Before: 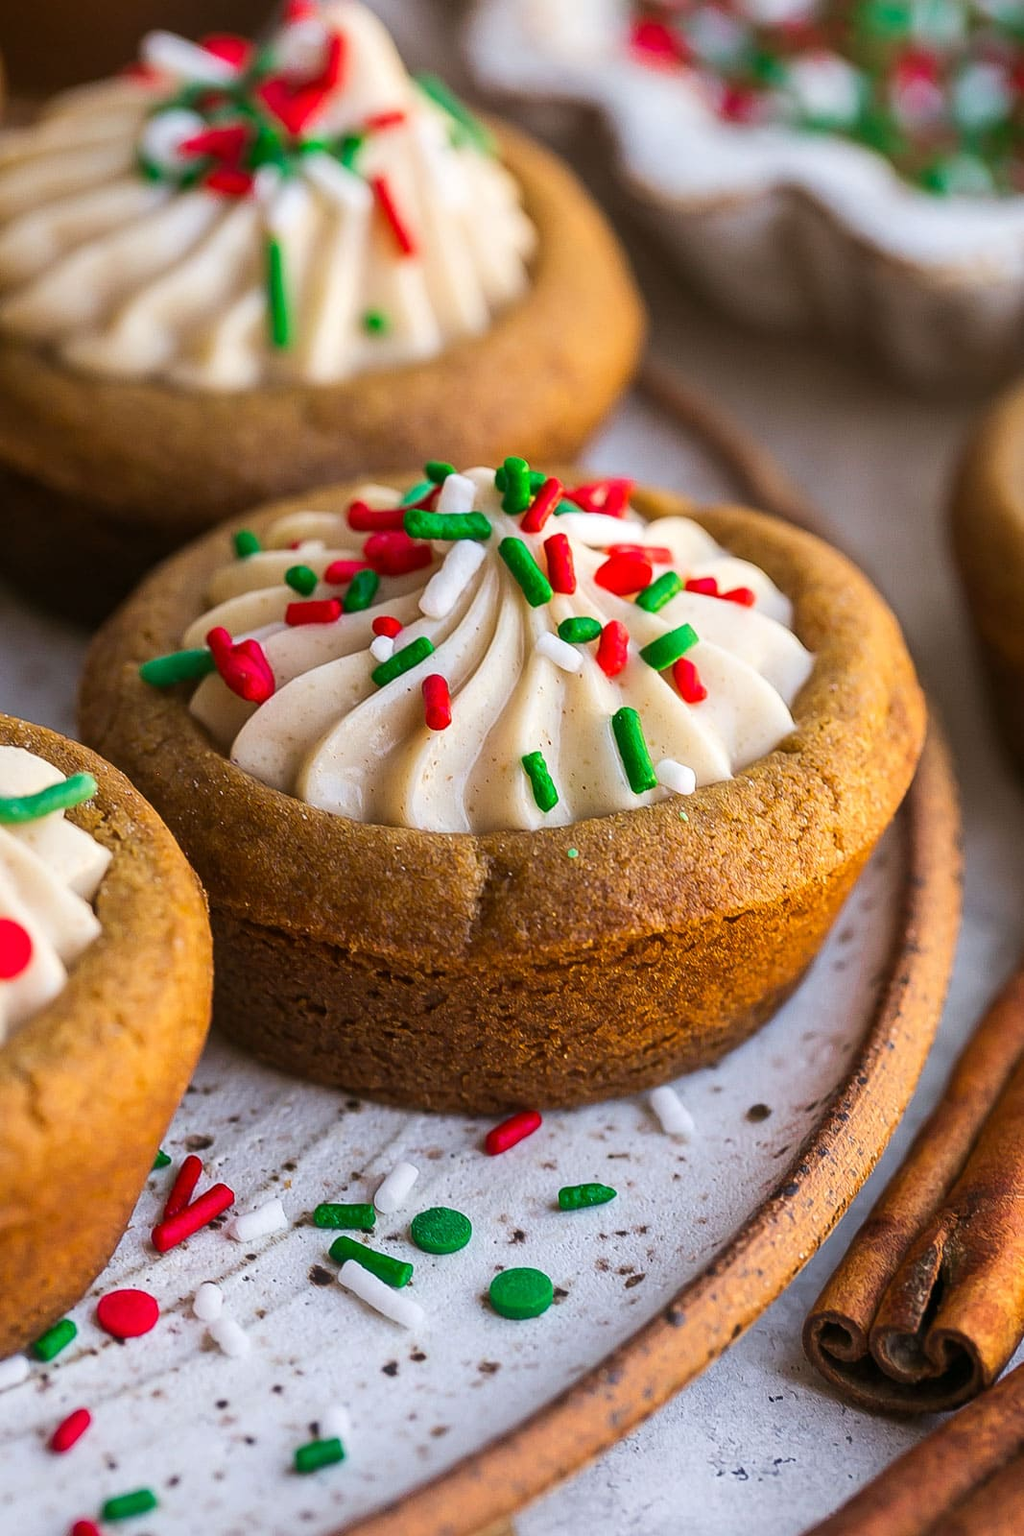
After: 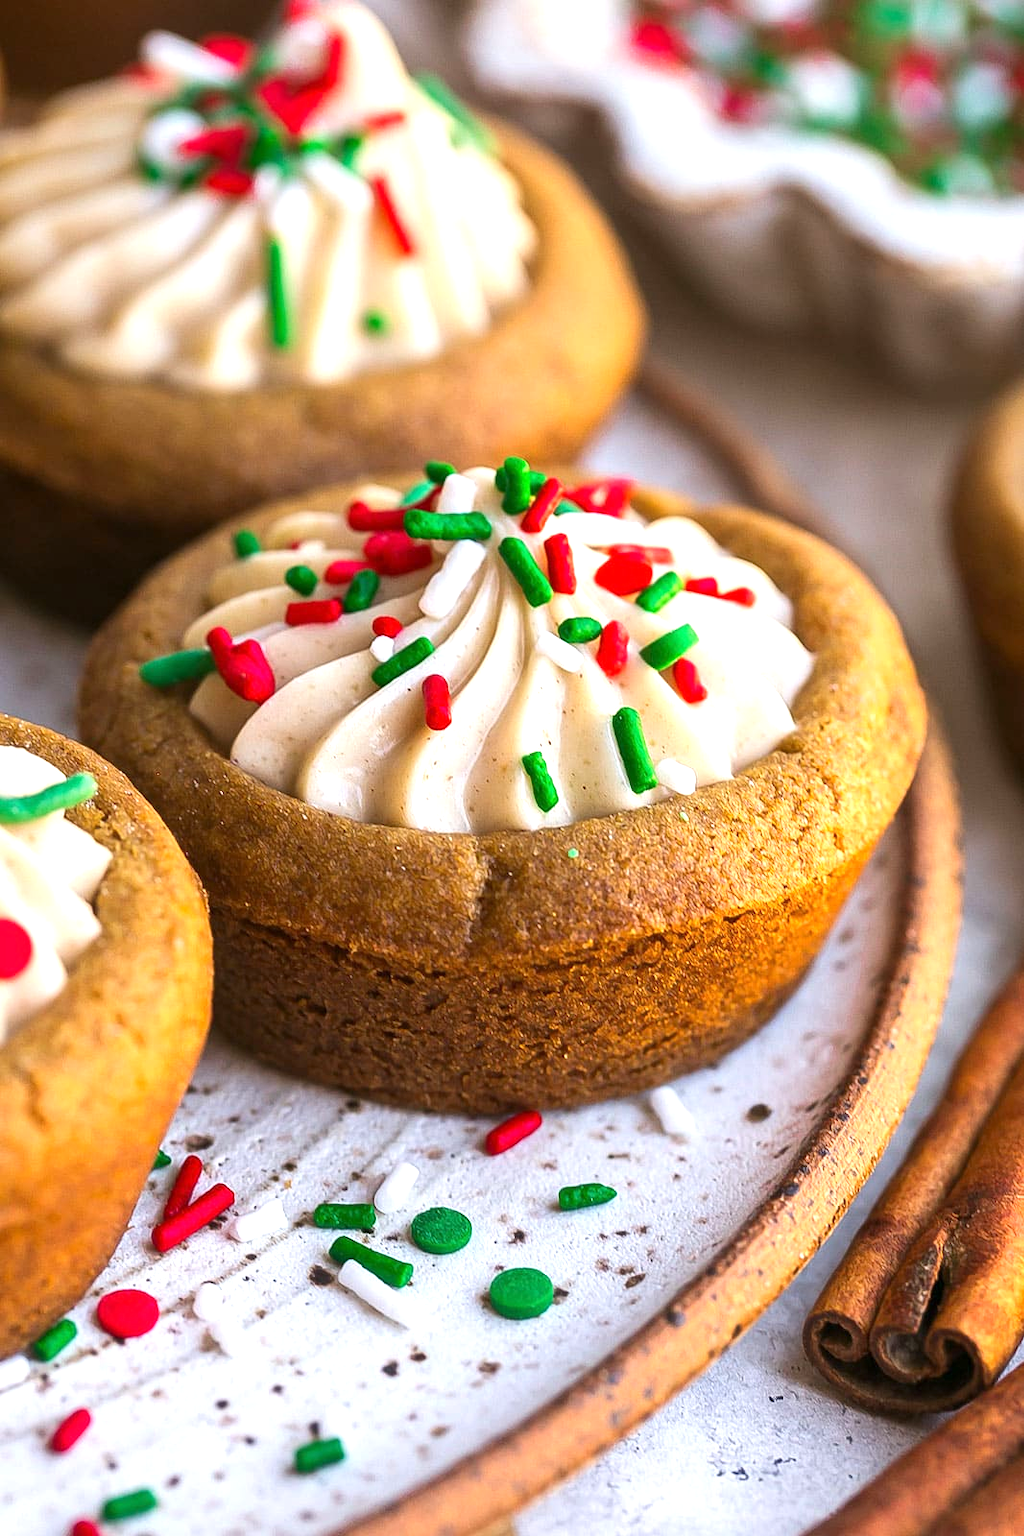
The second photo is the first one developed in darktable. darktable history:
exposure: exposure 0.672 EV, compensate highlight preservation false
